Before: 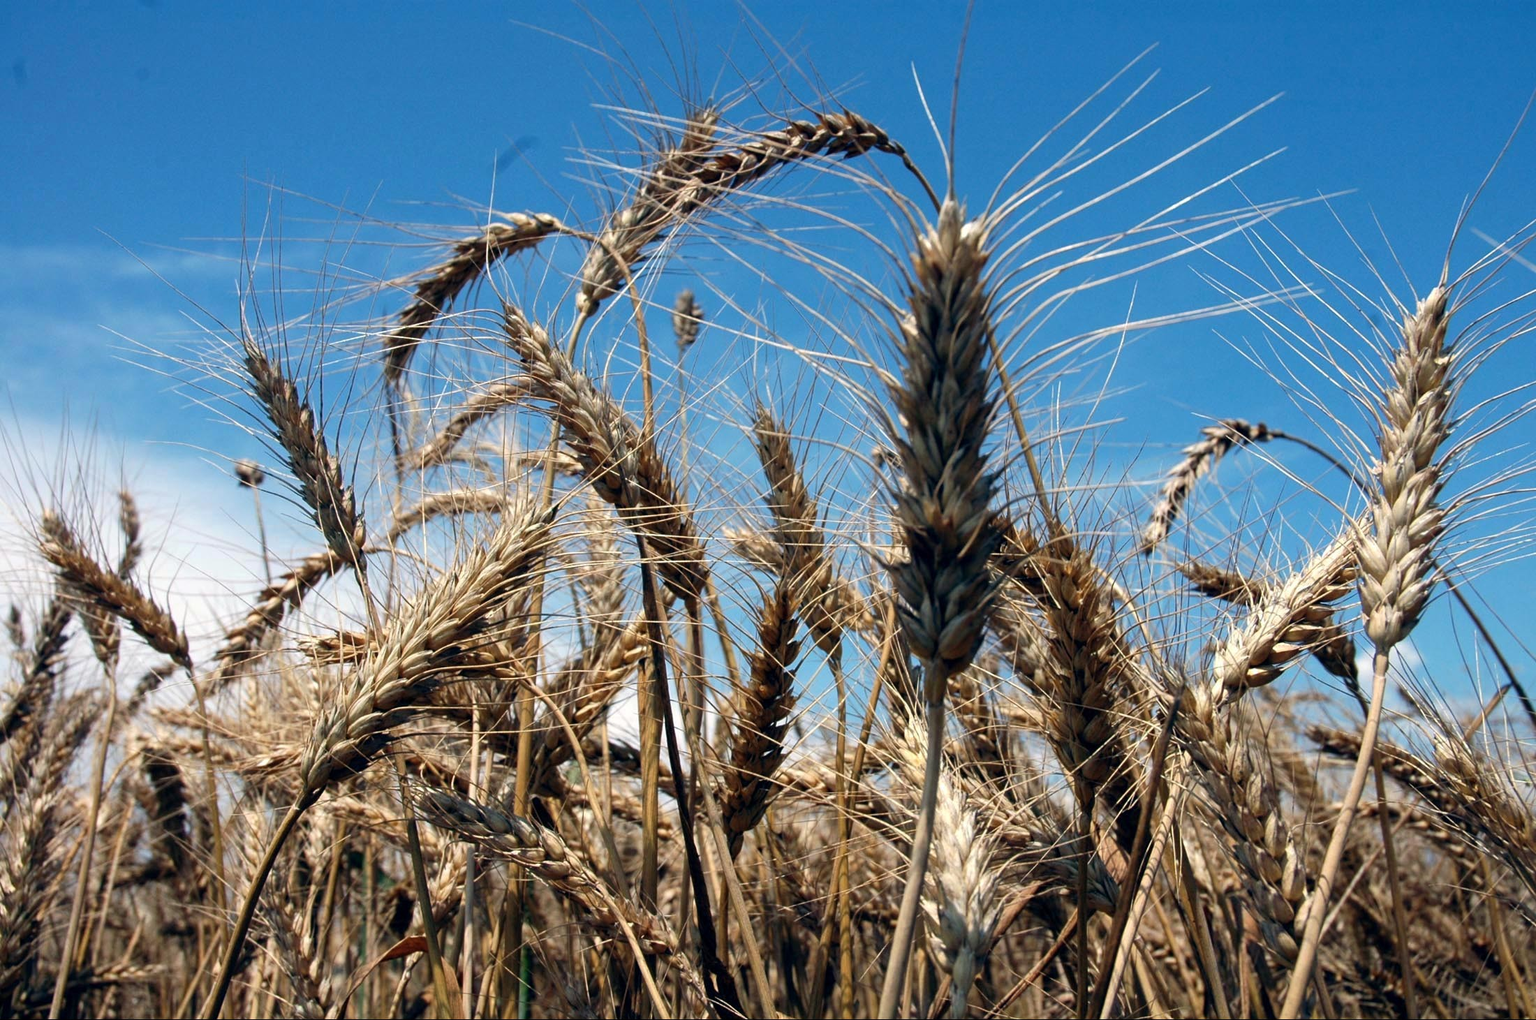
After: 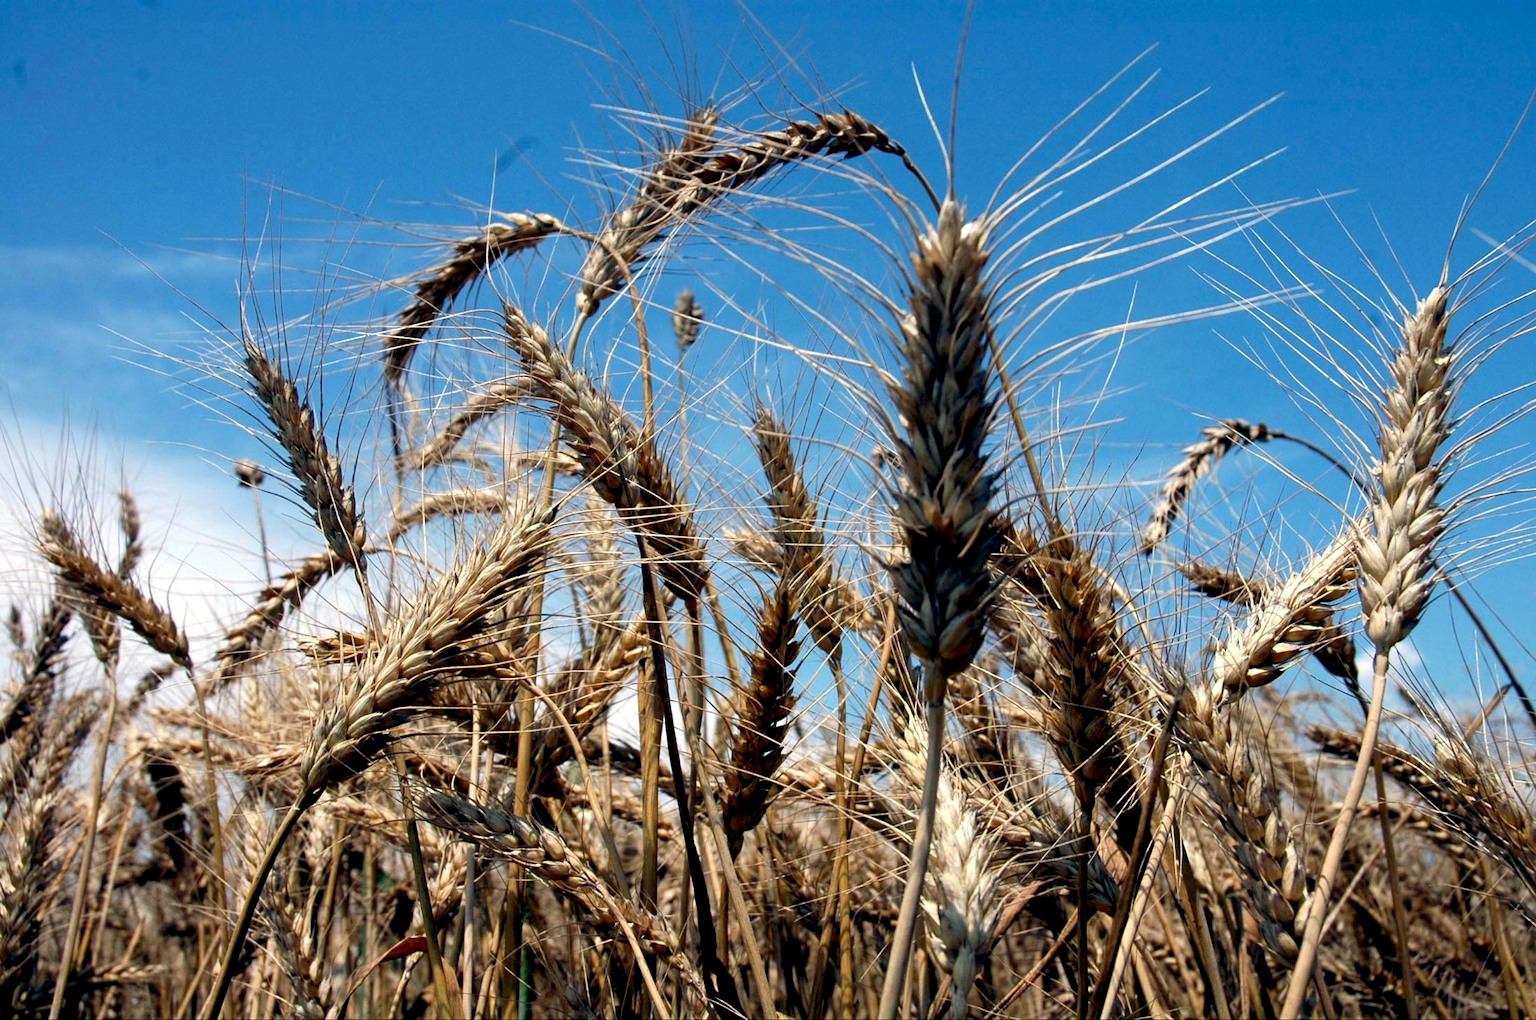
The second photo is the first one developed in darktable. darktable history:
exposure: black level correction 0.009, exposure 0.113 EV, compensate highlight preservation false
